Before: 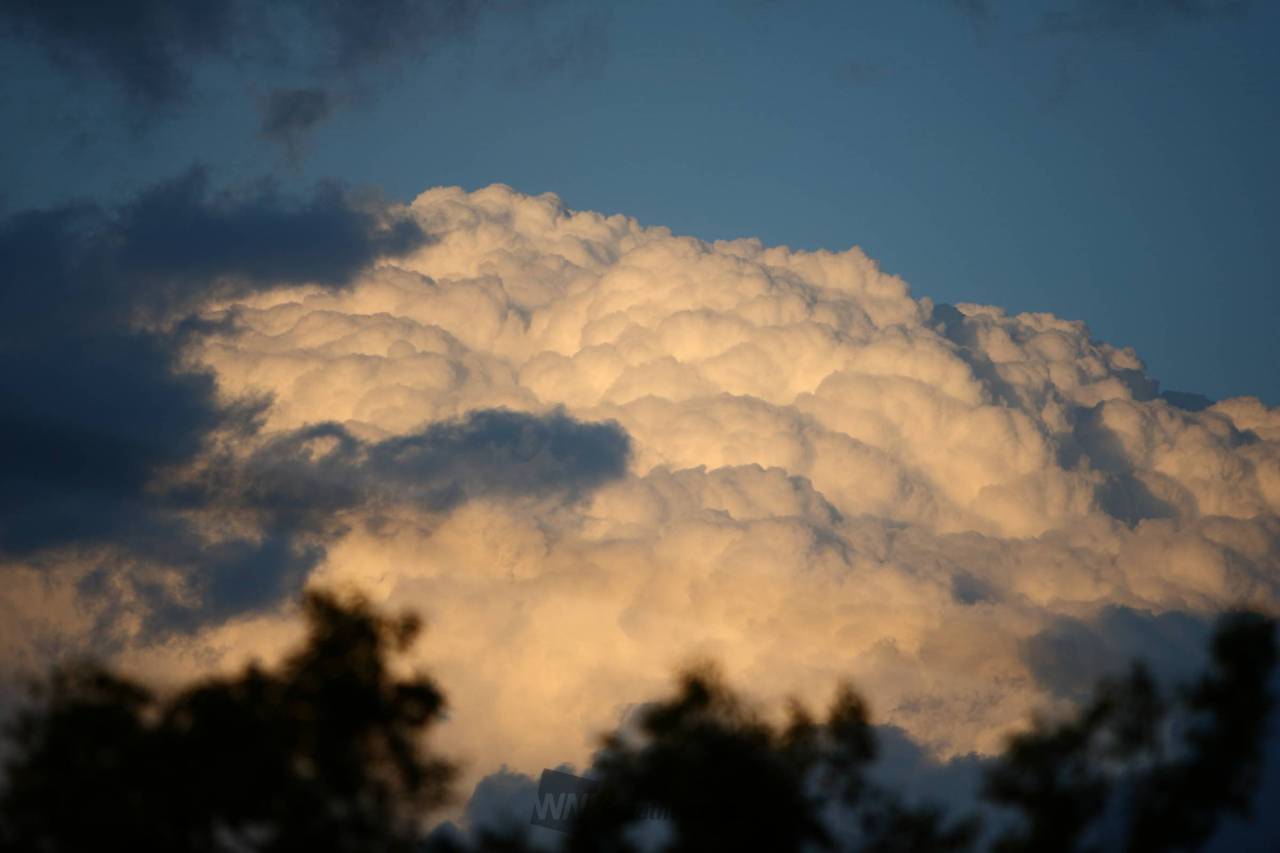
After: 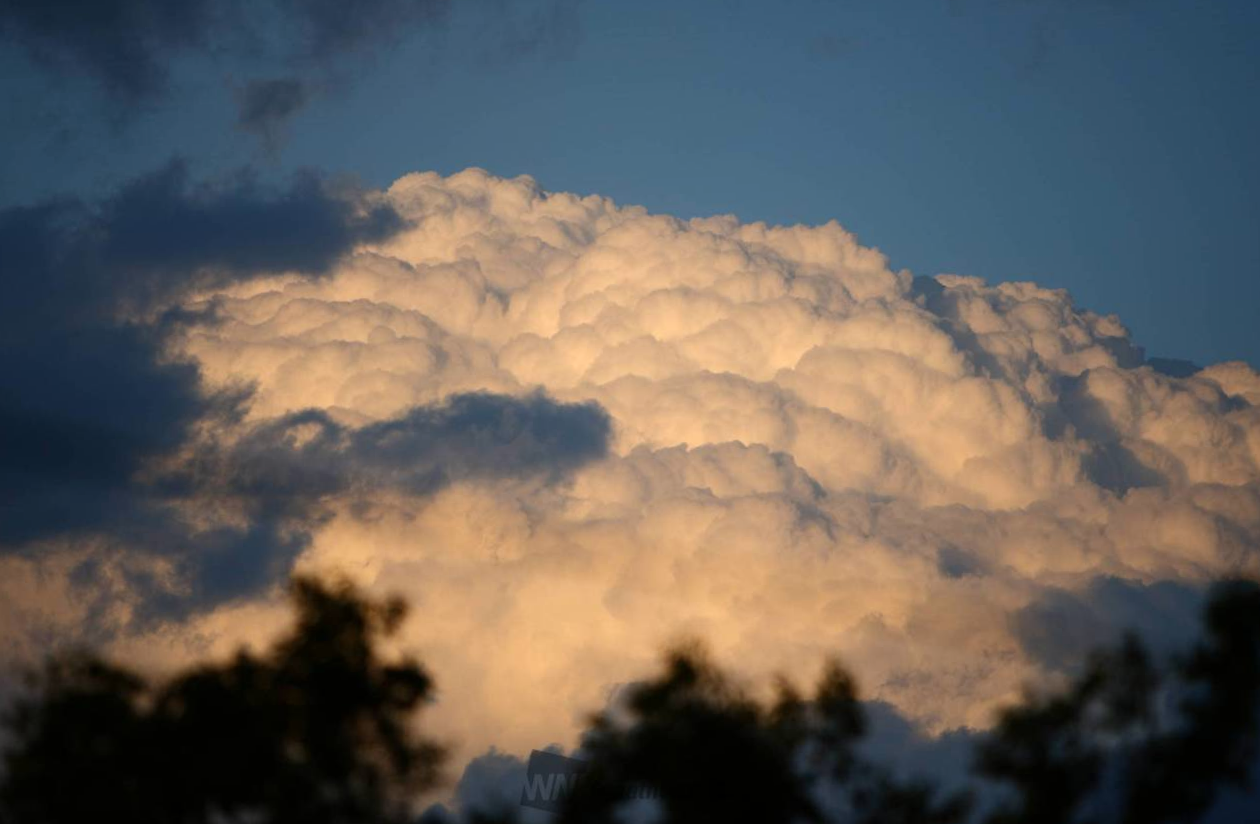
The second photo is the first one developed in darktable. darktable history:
white balance: red 1.009, blue 1.027
rotate and perspective: rotation -1.32°, lens shift (horizontal) -0.031, crop left 0.015, crop right 0.985, crop top 0.047, crop bottom 0.982
